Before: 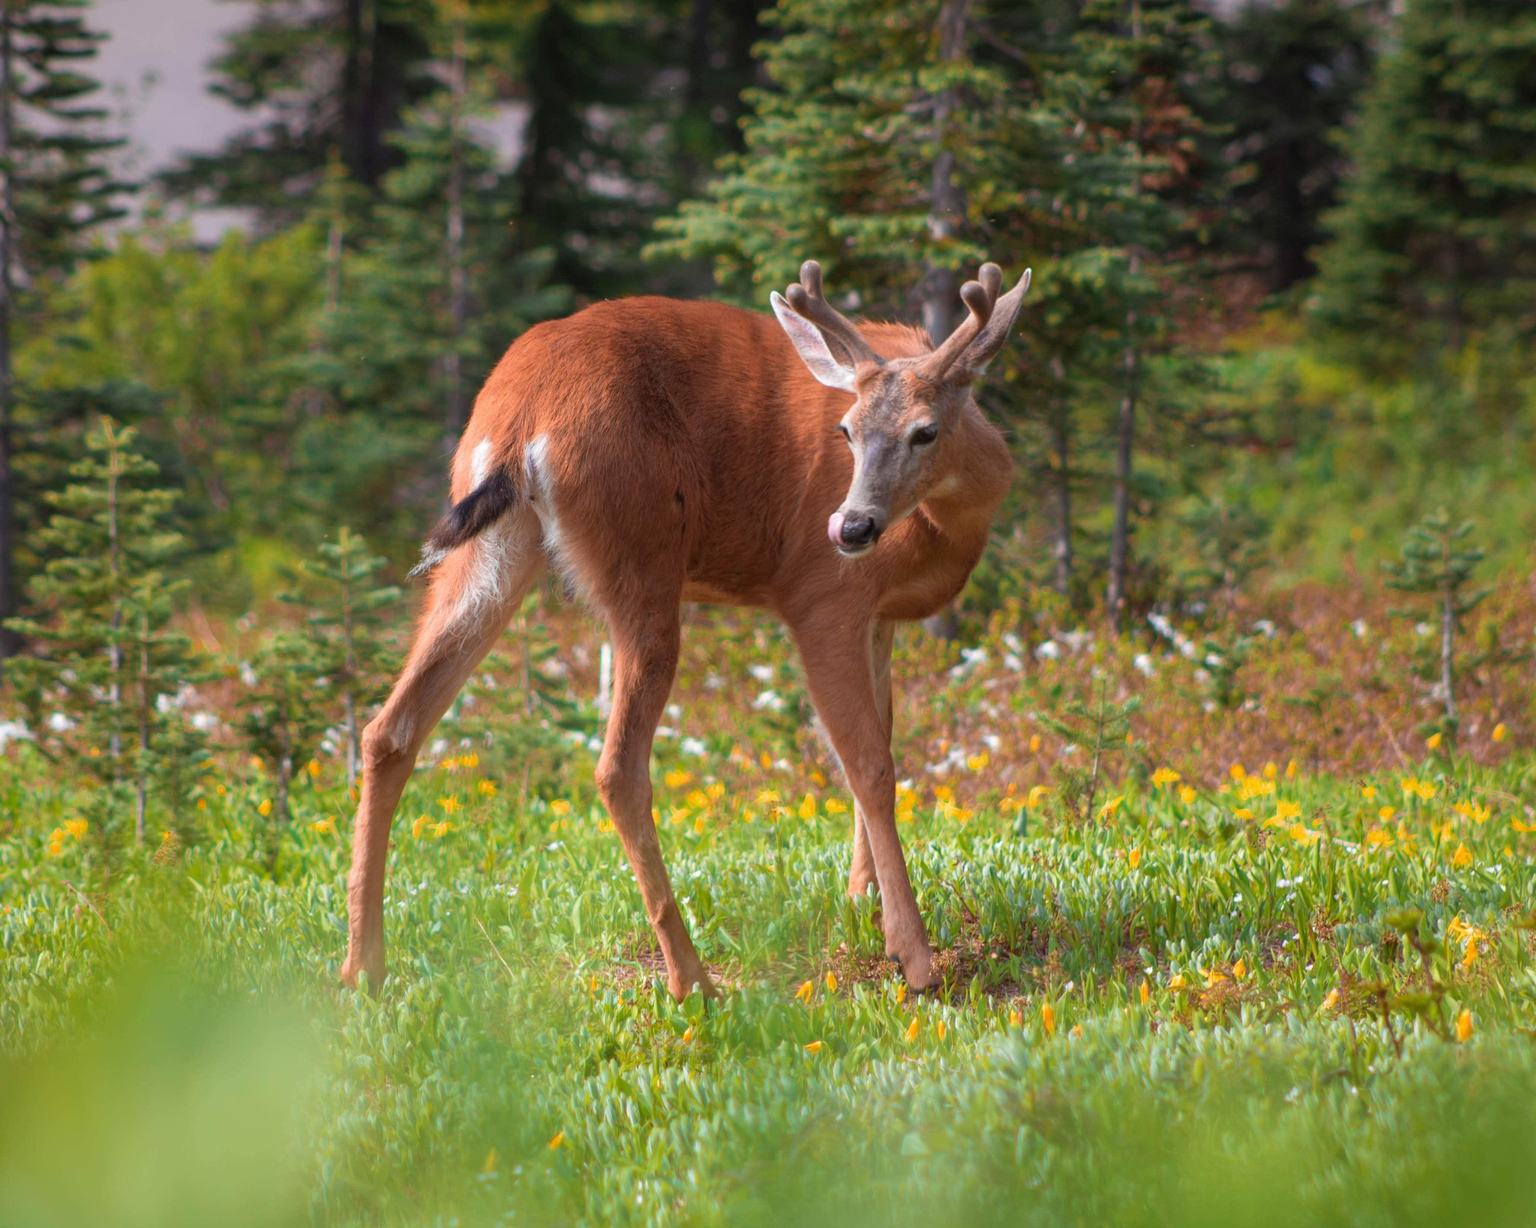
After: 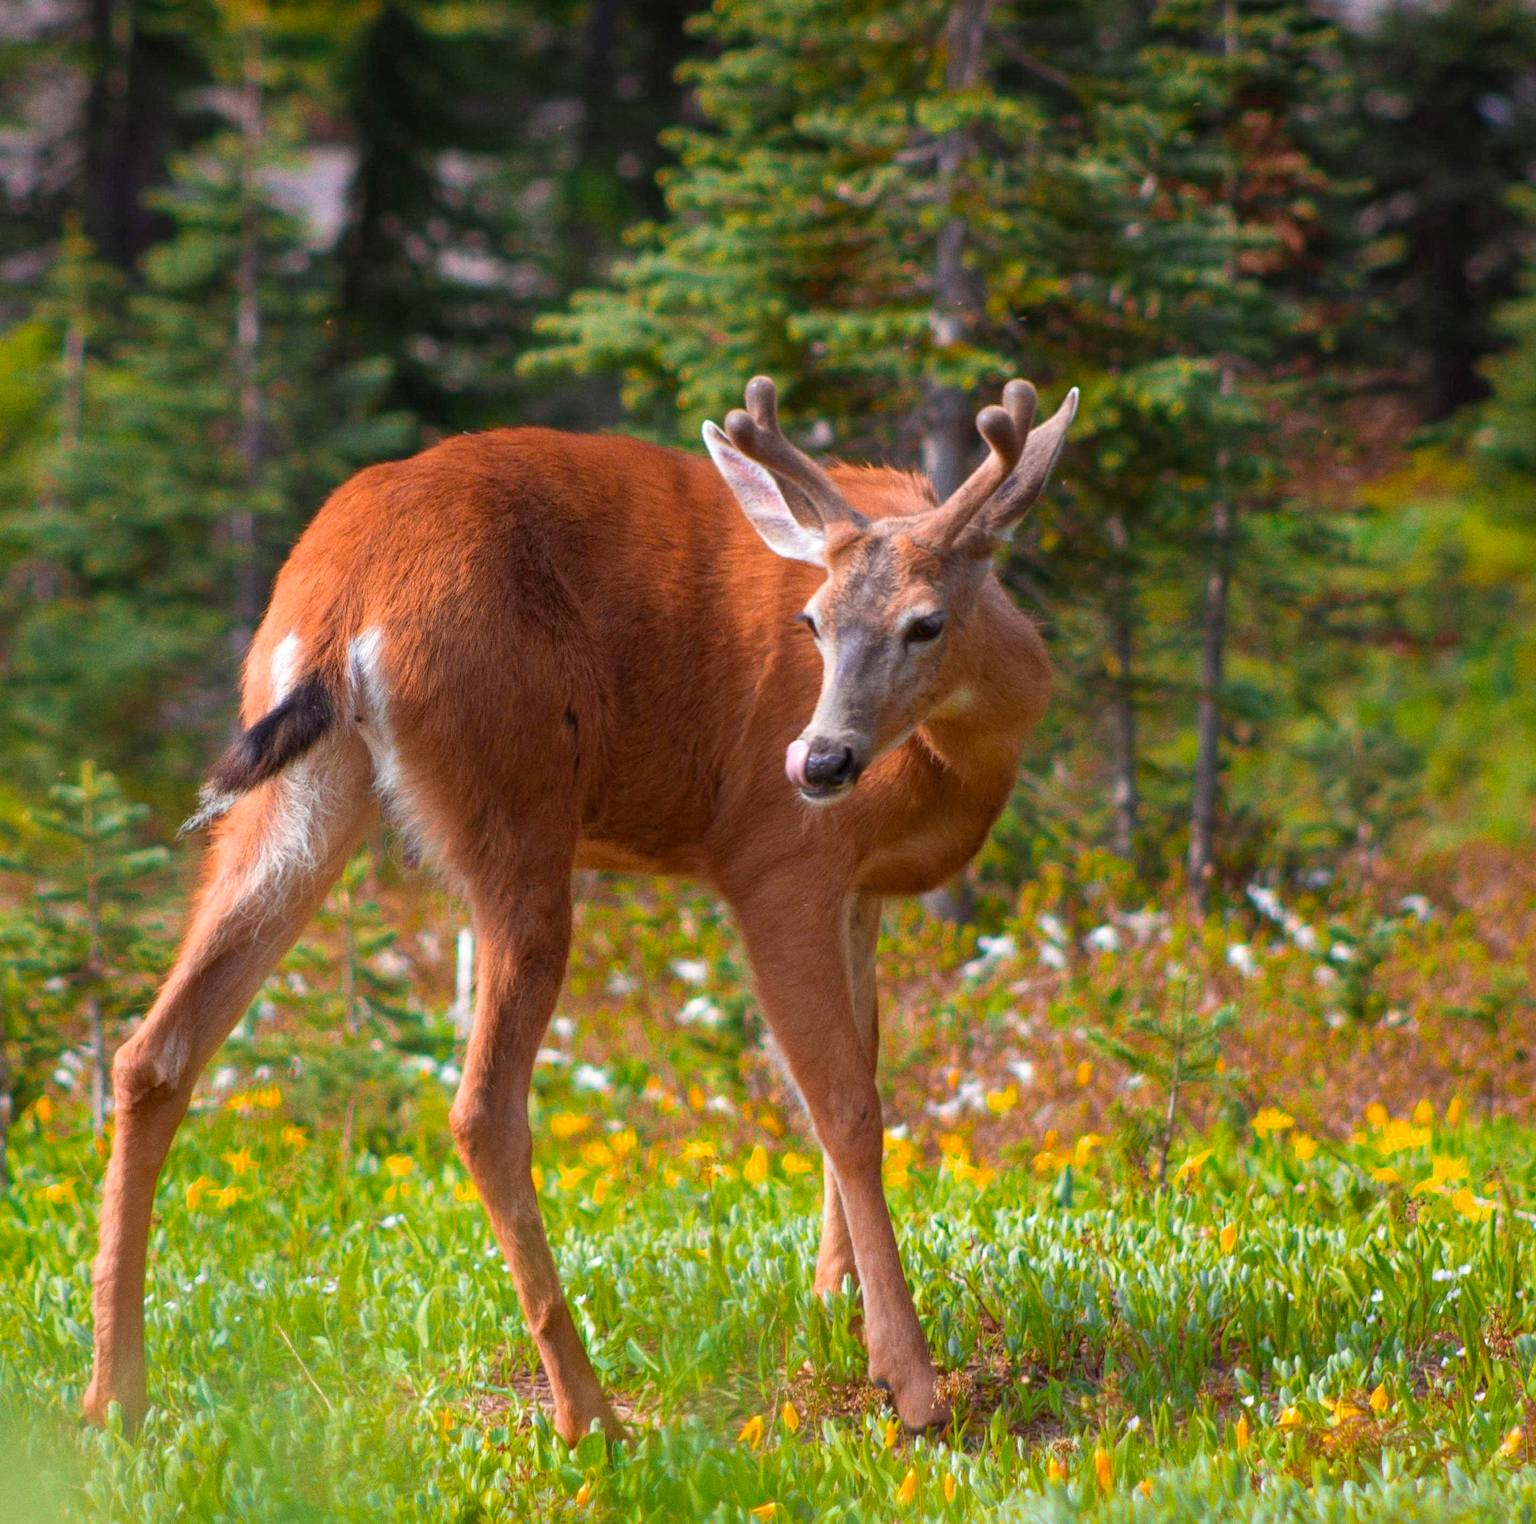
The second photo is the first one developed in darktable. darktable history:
crop: left 18.479%, right 12.2%, bottom 13.971%
grain: coarseness 0.09 ISO
contrast equalizer: octaves 7, y [[0.6 ×6], [0.55 ×6], [0 ×6], [0 ×6], [0 ×6]], mix 0.15
color balance rgb: perceptual saturation grading › global saturation 20%, global vibrance 10%
